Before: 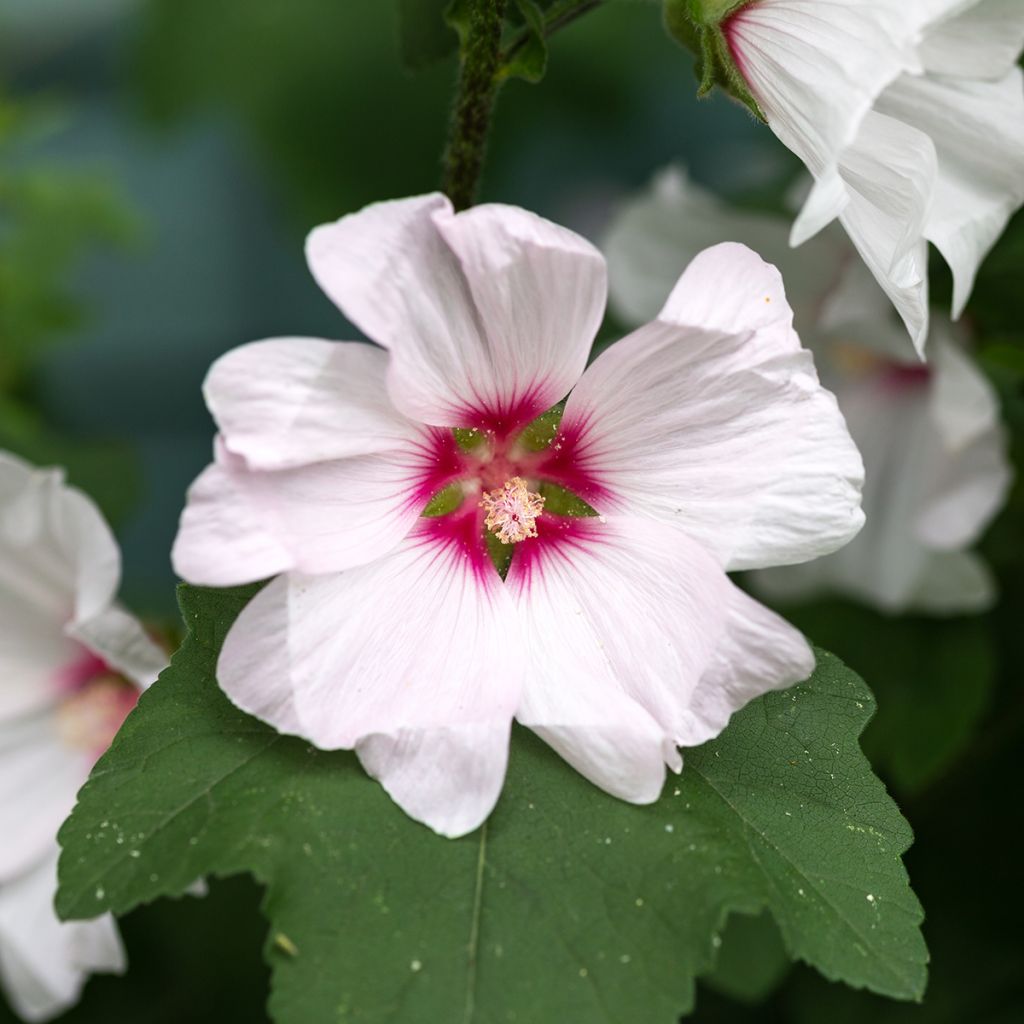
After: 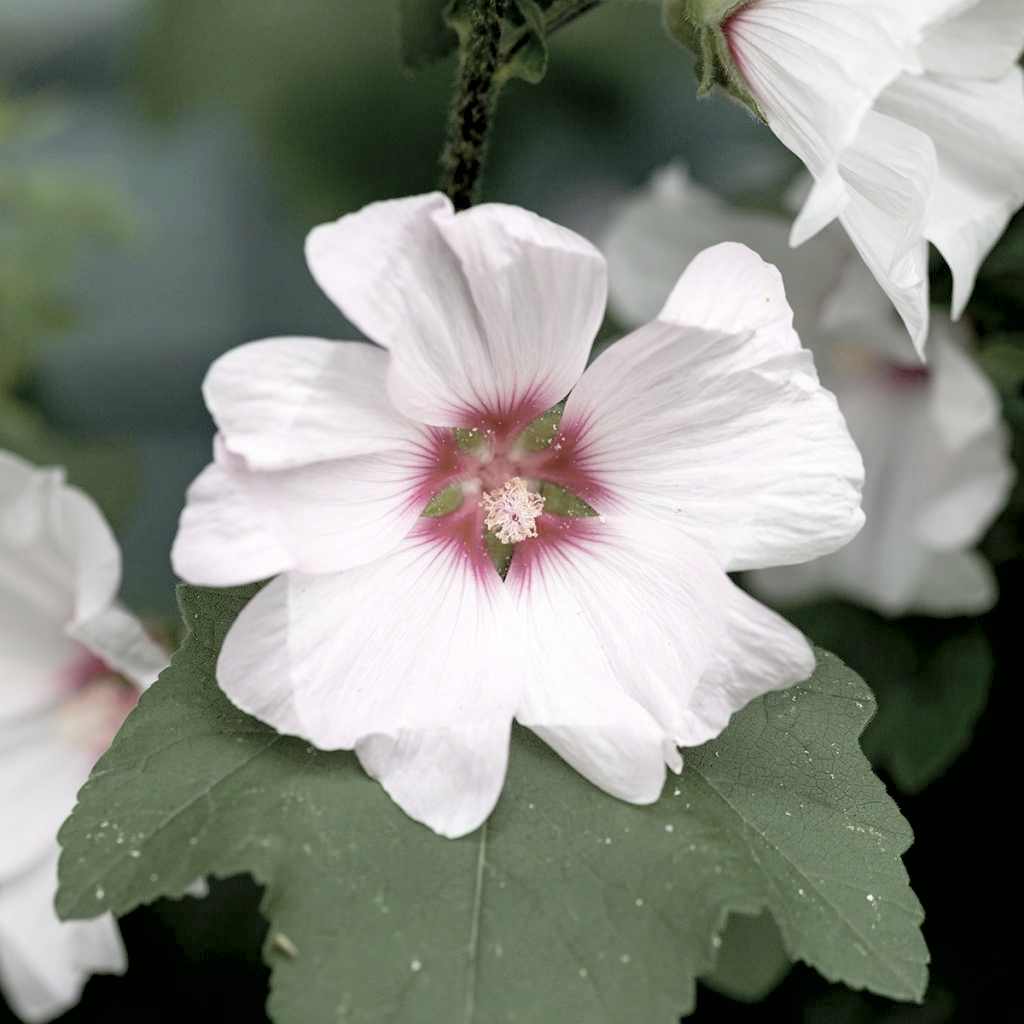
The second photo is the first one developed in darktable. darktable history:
exposure: black level correction 0.01, exposure 0.007 EV, compensate exposure bias true, compensate highlight preservation false
contrast equalizer: y [[0.5, 0.5, 0.472, 0.5, 0.5, 0.5], [0.5 ×6], [0.5 ×6], [0 ×6], [0 ×6]]
contrast brightness saturation: brightness 0.188, saturation -0.516
